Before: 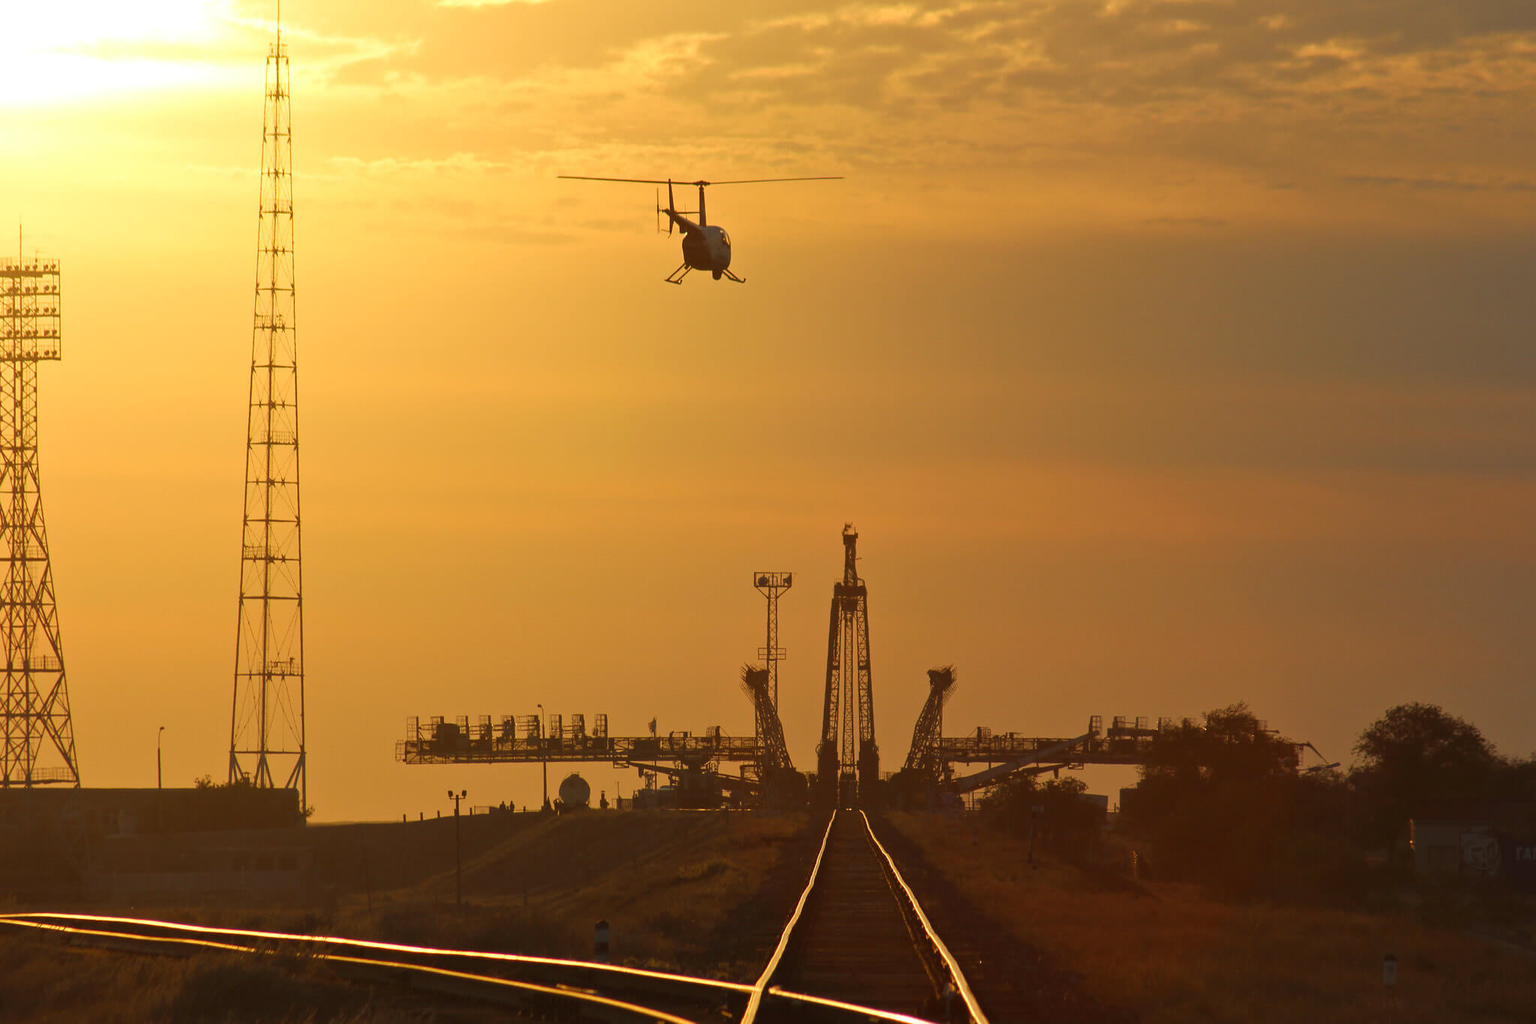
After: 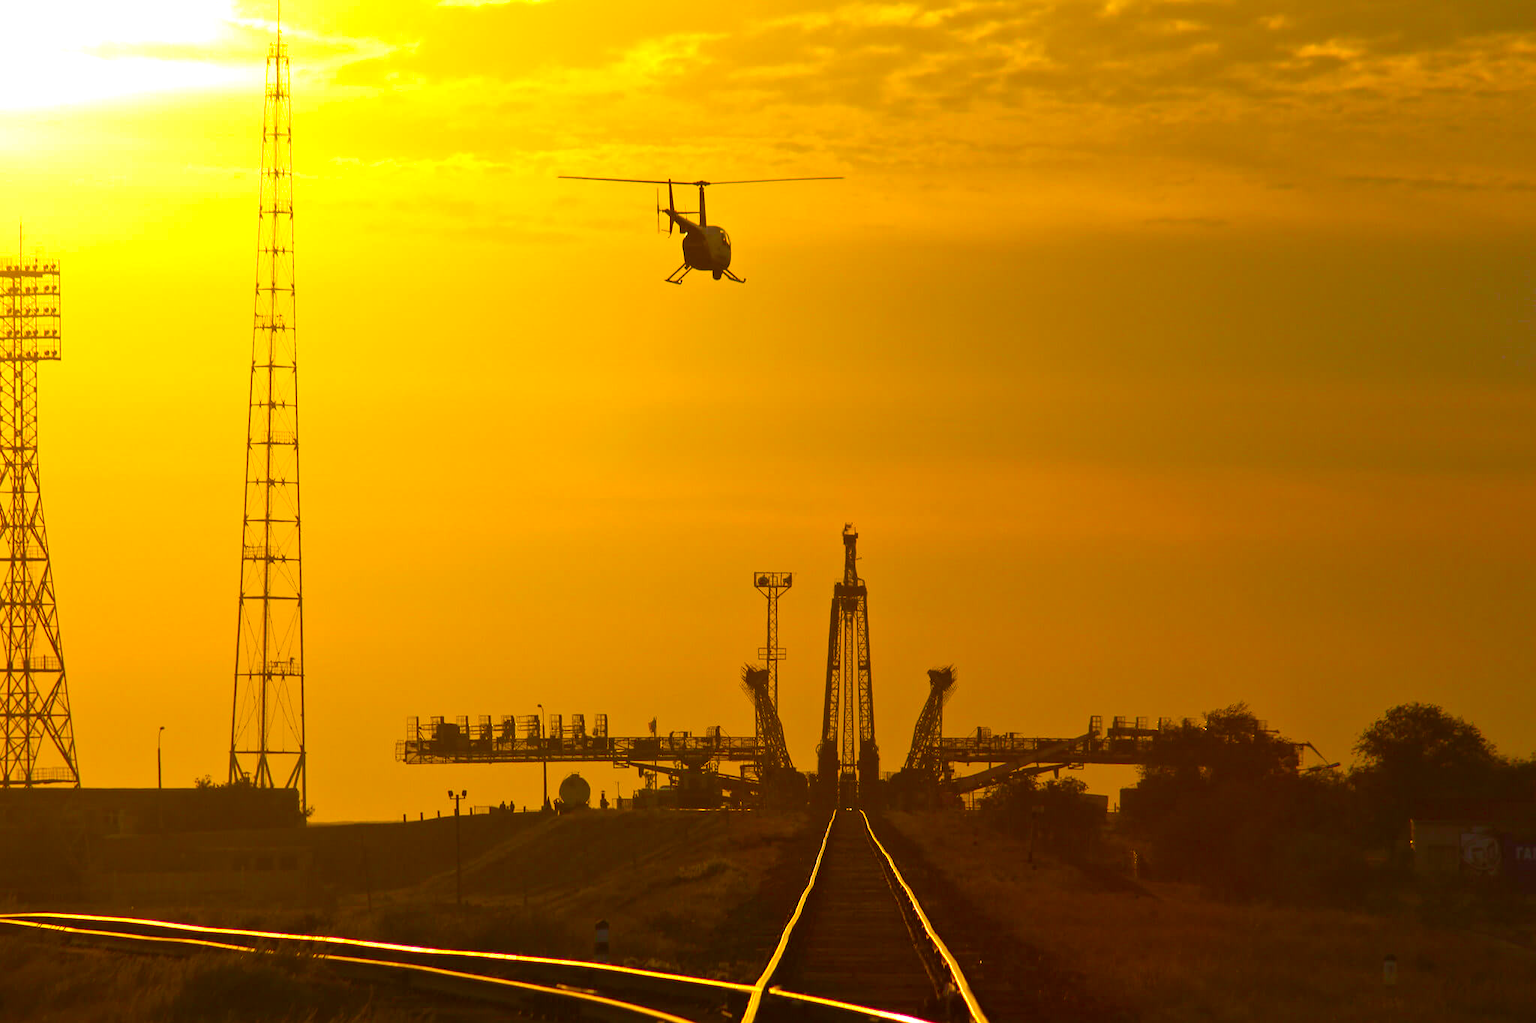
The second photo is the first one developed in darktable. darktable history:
color balance rgb: linear chroma grading › shadows 10%, linear chroma grading › highlights 10%, linear chroma grading › global chroma 15%, linear chroma grading › mid-tones 15%, perceptual saturation grading › global saturation 40%, perceptual saturation grading › highlights -25%, perceptual saturation grading › mid-tones 35%, perceptual saturation grading › shadows 35%, perceptual brilliance grading › global brilliance 11.29%, global vibrance 11.29%
contrast brightness saturation: saturation -0.05
